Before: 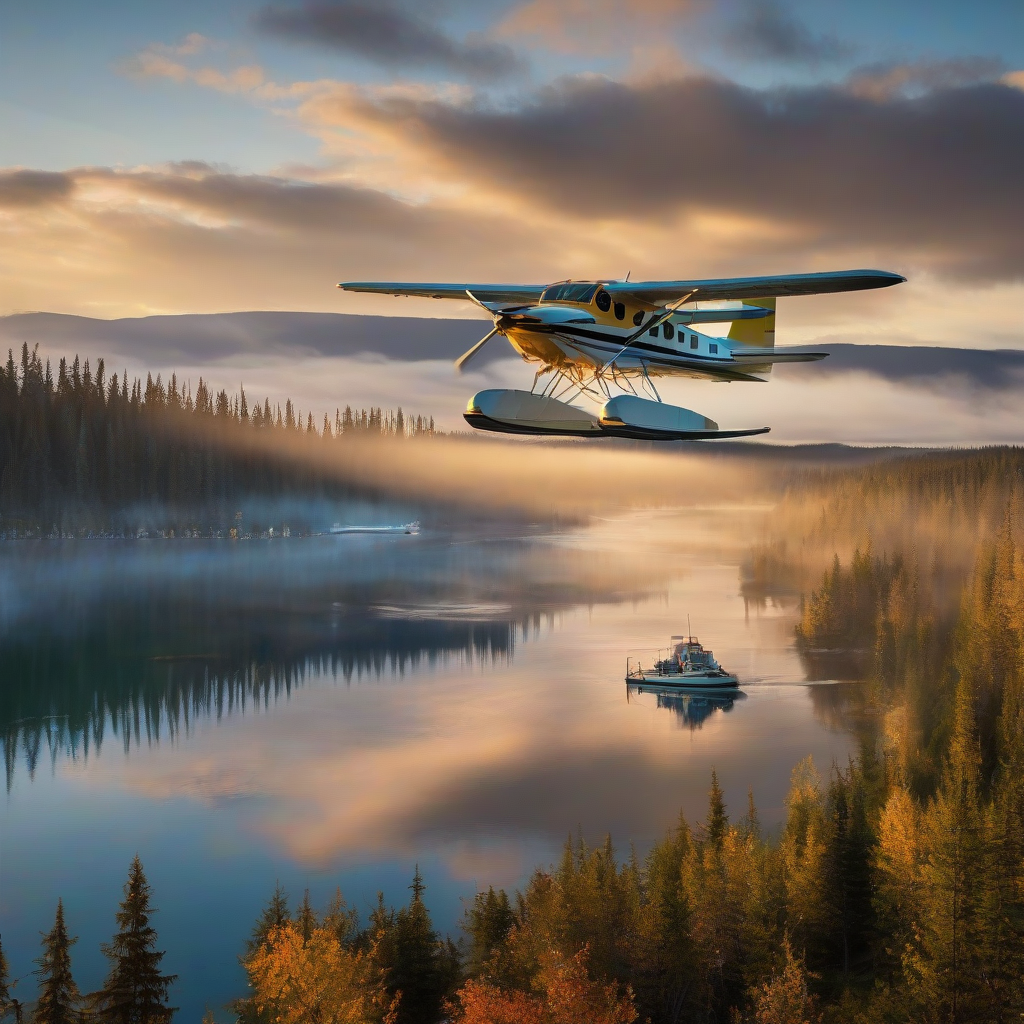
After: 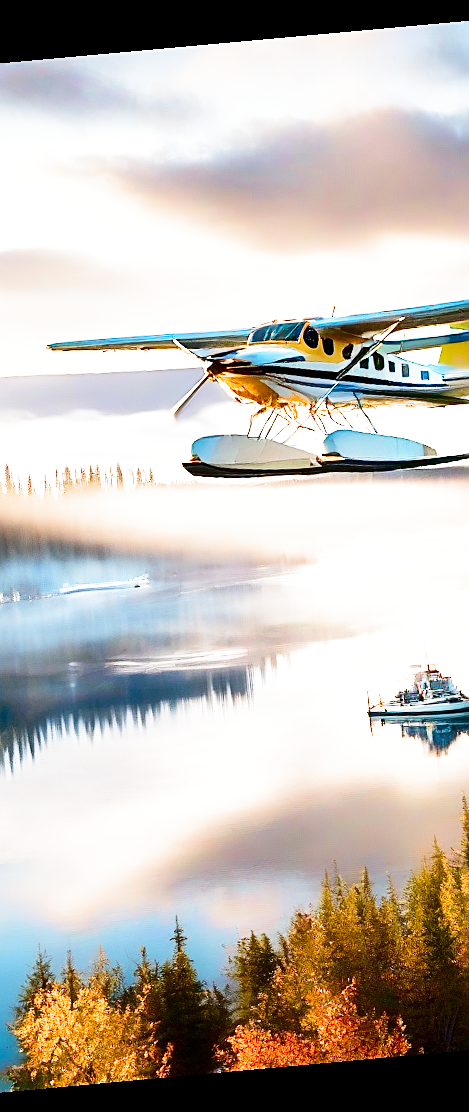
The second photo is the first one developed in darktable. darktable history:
exposure: black level correction 0, exposure 1.379 EV, compensate exposure bias true, compensate highlight preservation false
sharpen: on, module defaults
contrast brightness saturation: contrast 0.22, brightness -0.19, saturation 0.24
rotate and perspective: rotation -5.2°, automatic cropping off
crop: left 28.583%, right 29.231%
filmic rgb: middle gray luminance 9.23%, black relative exposure -10.55 EV, white relative exposure 3.45 EV, threshold 6 EV, target black luminance 0%, hardness 5.98, latitude 59.69%, contrast 1.087, highlights saturation mix 5%, shadows ↔ highlights balance 29.23%, add noise in highlights 0, preserve chrominance no, color science v3 (2019), use custom middle-gray values true, iterations of high-quality reconstruction 0, contrast in highlights soft, enable highlight reconstruction true
